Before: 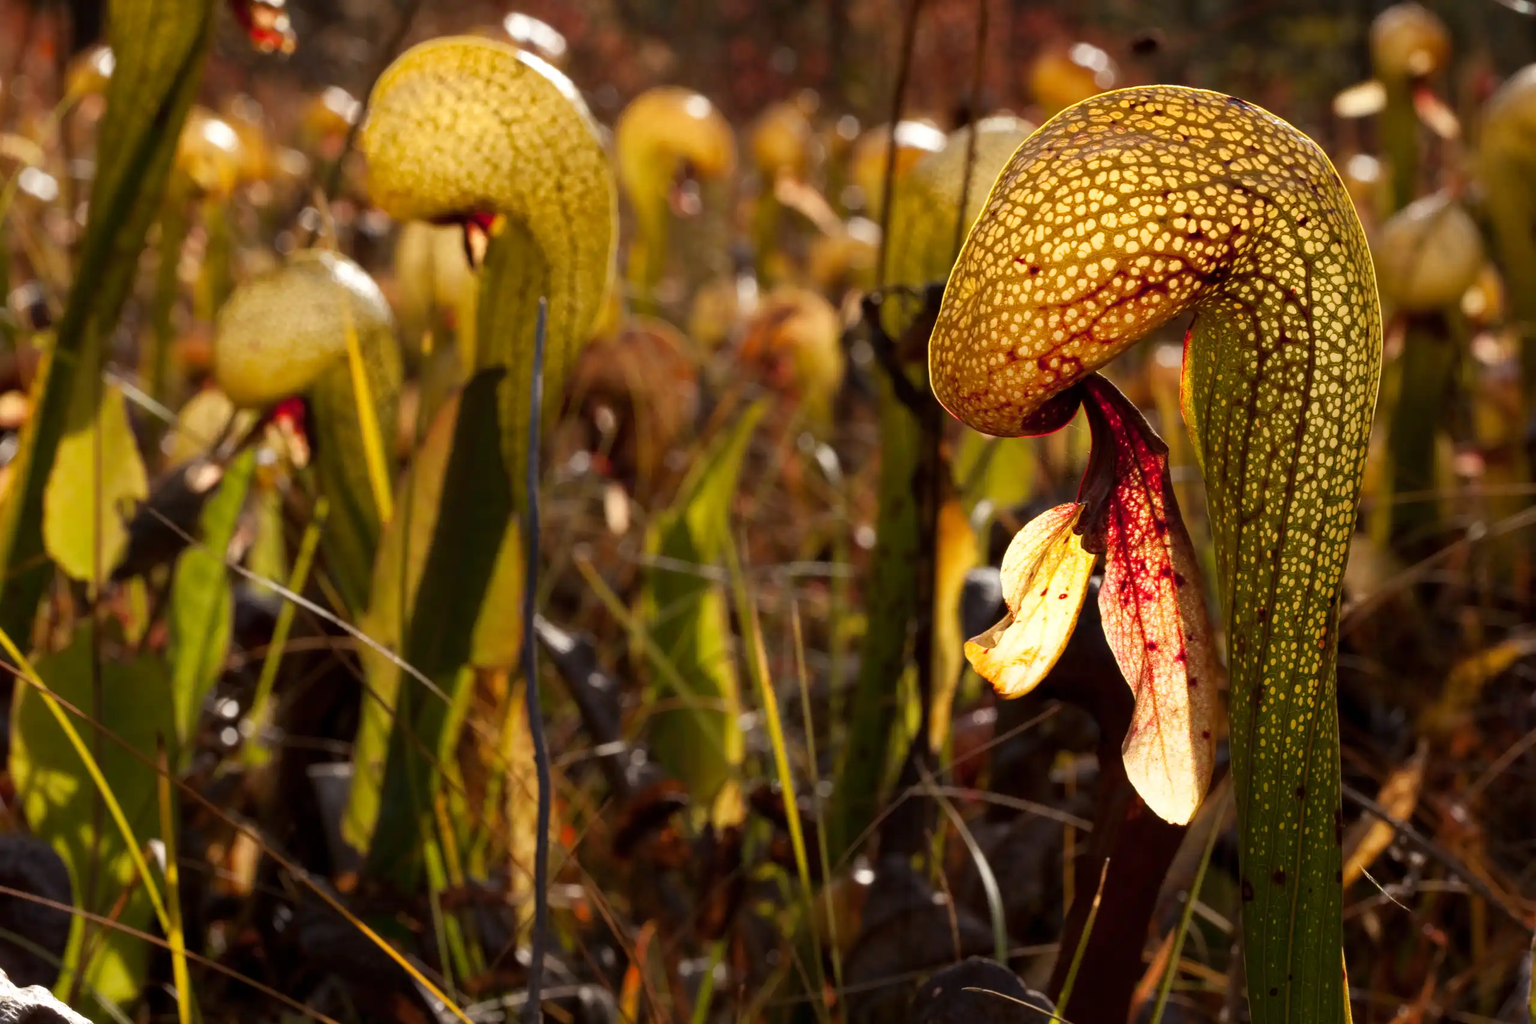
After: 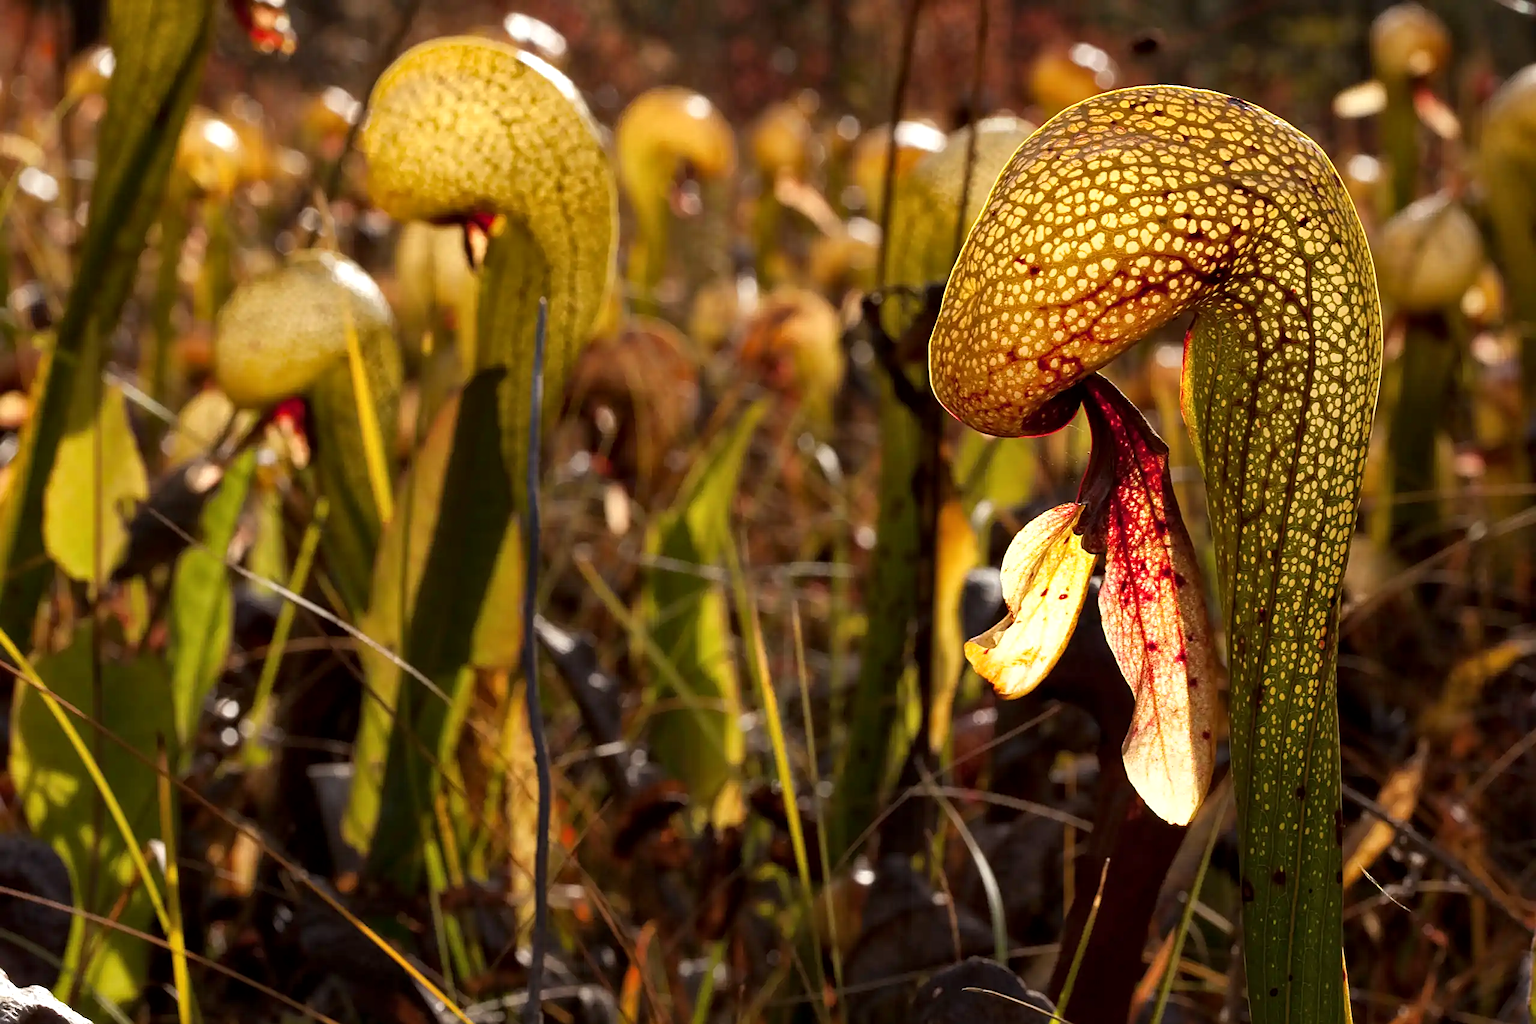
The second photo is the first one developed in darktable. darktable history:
exposure: exposure 0.127 EV, compensate highlight preservation false
sharpen: on, module defaults
local contrast: mode bilateral grid, contrast 20, coarseness 50, detail 120%, midtone range 0.2
